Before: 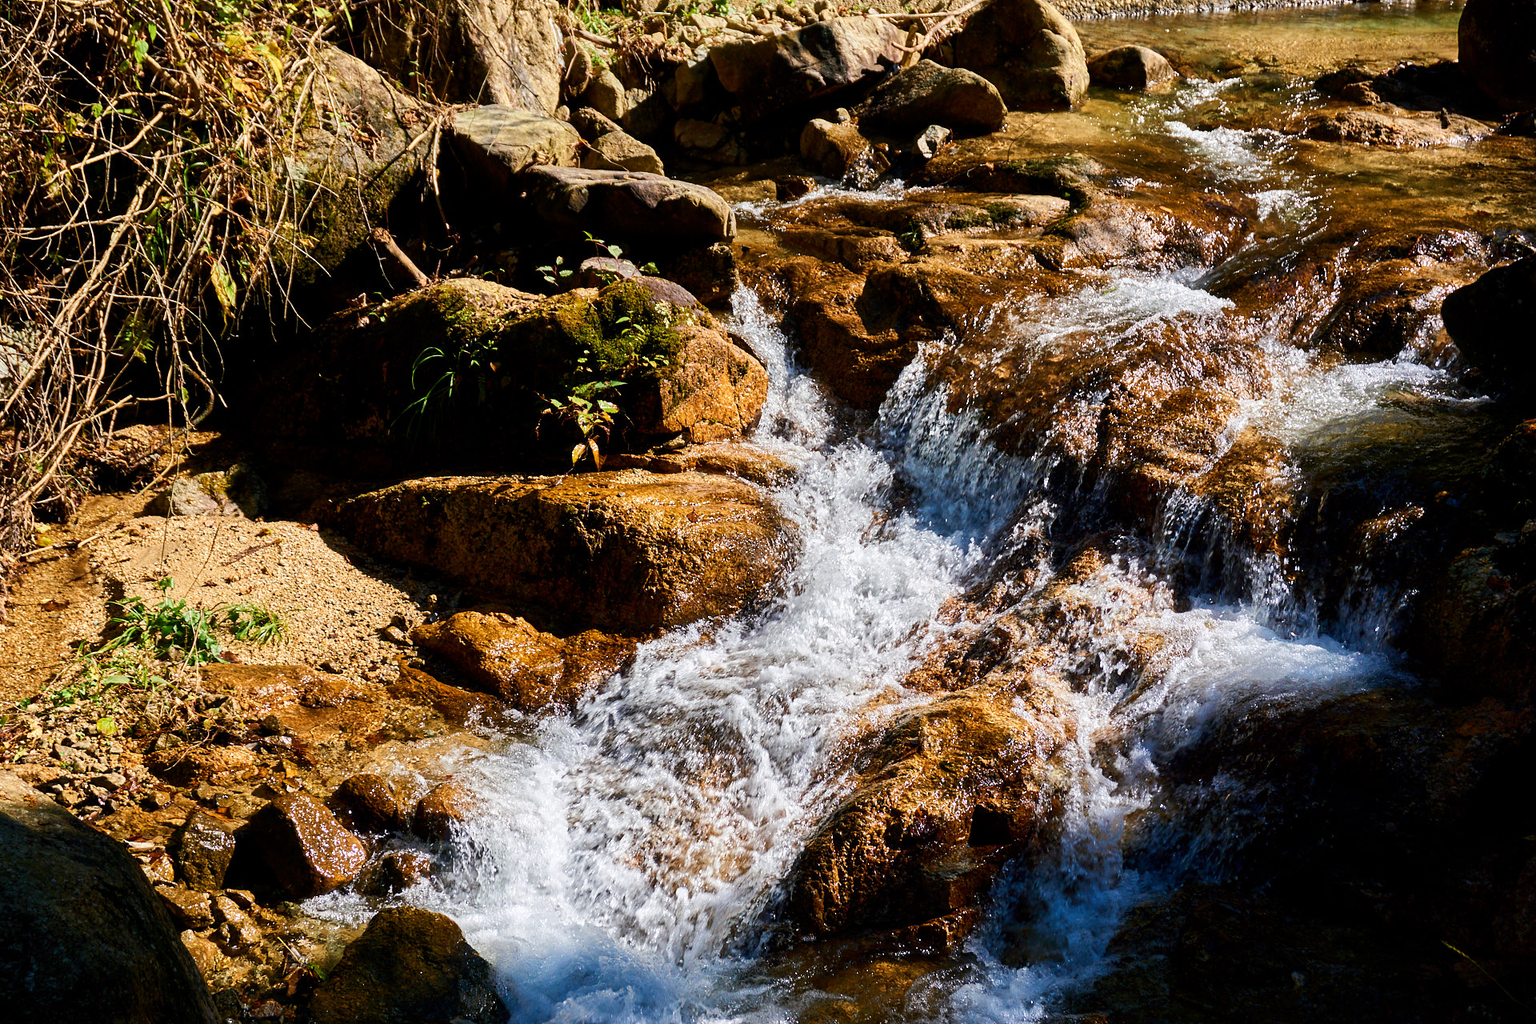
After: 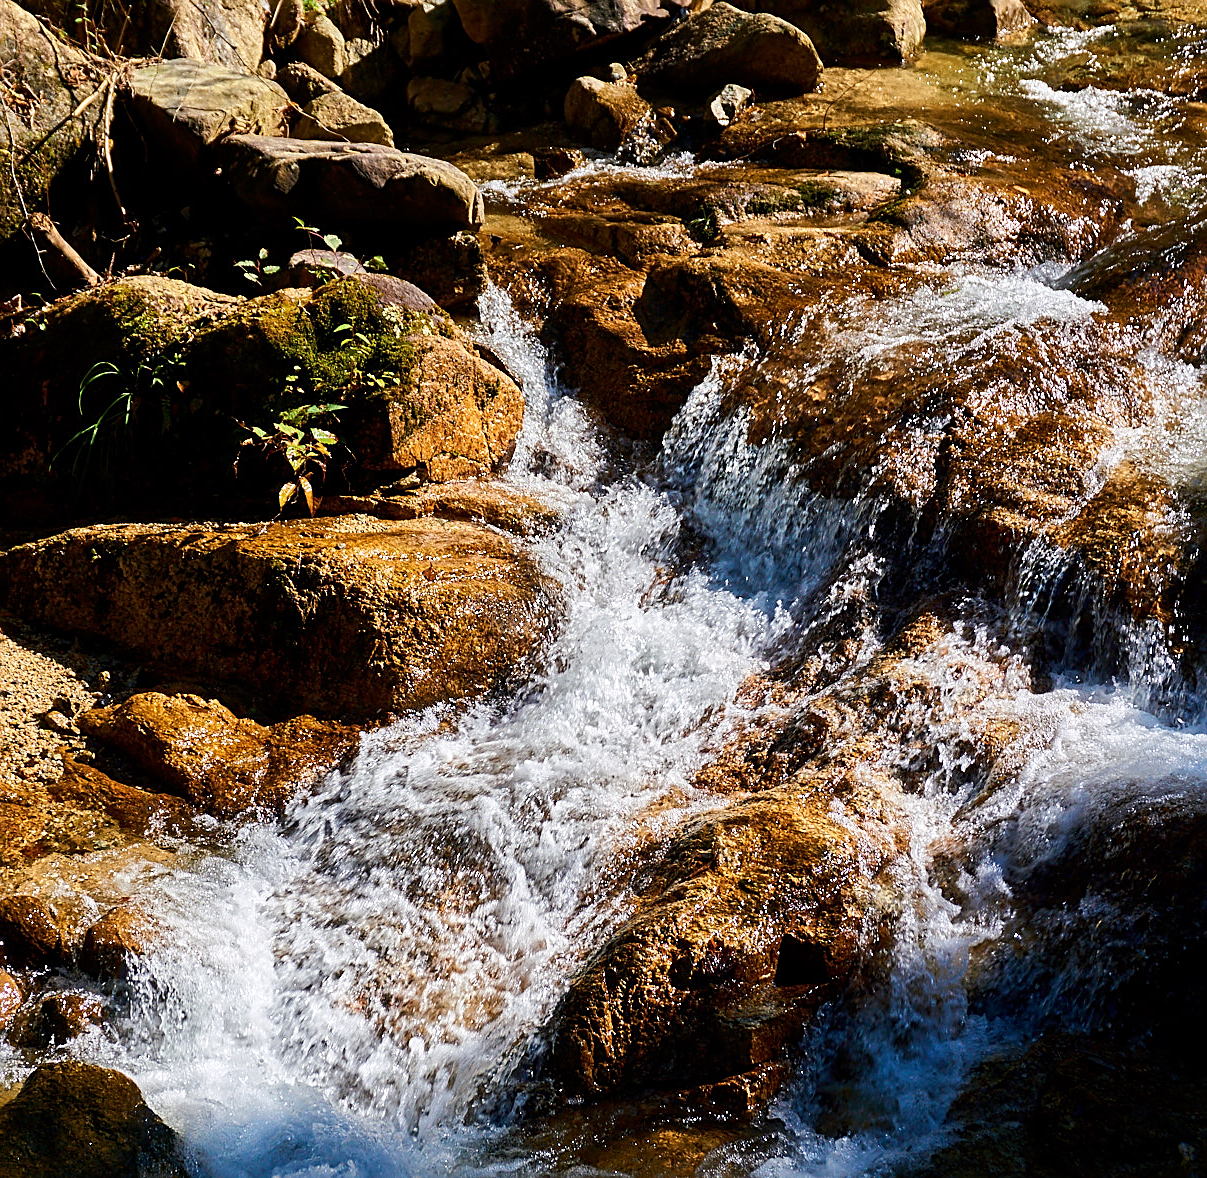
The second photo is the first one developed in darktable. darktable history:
crop and rotate: left 22.747%, top 5.627%, right 14.38%, bottom 2.314%
sharpen: on, module defaults
